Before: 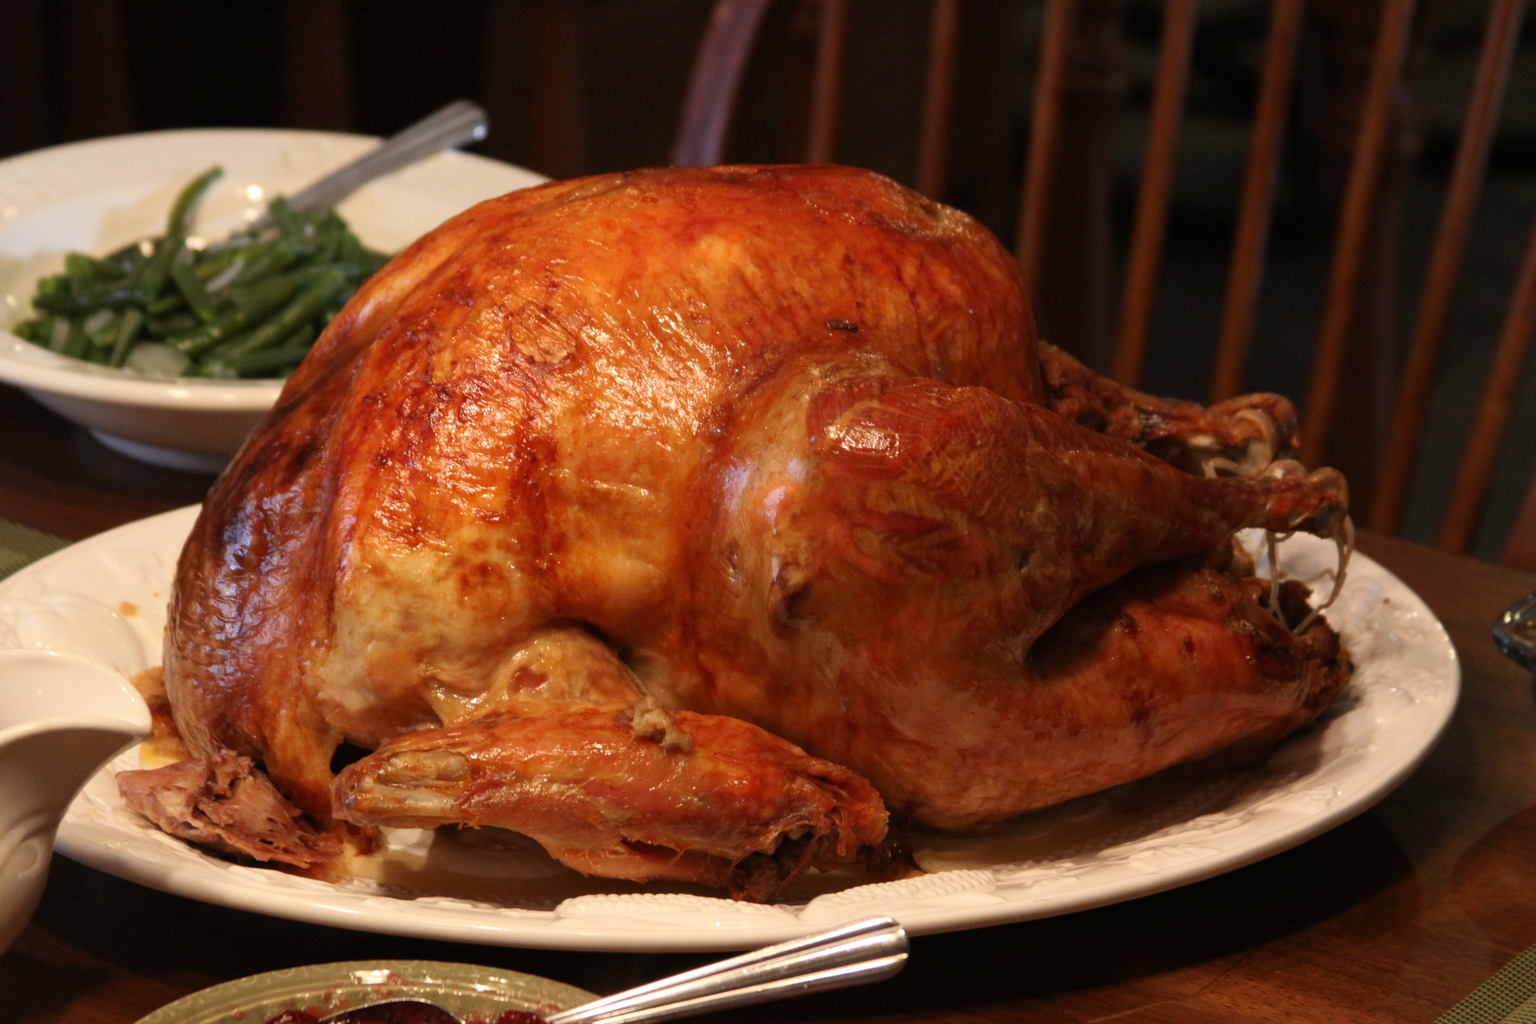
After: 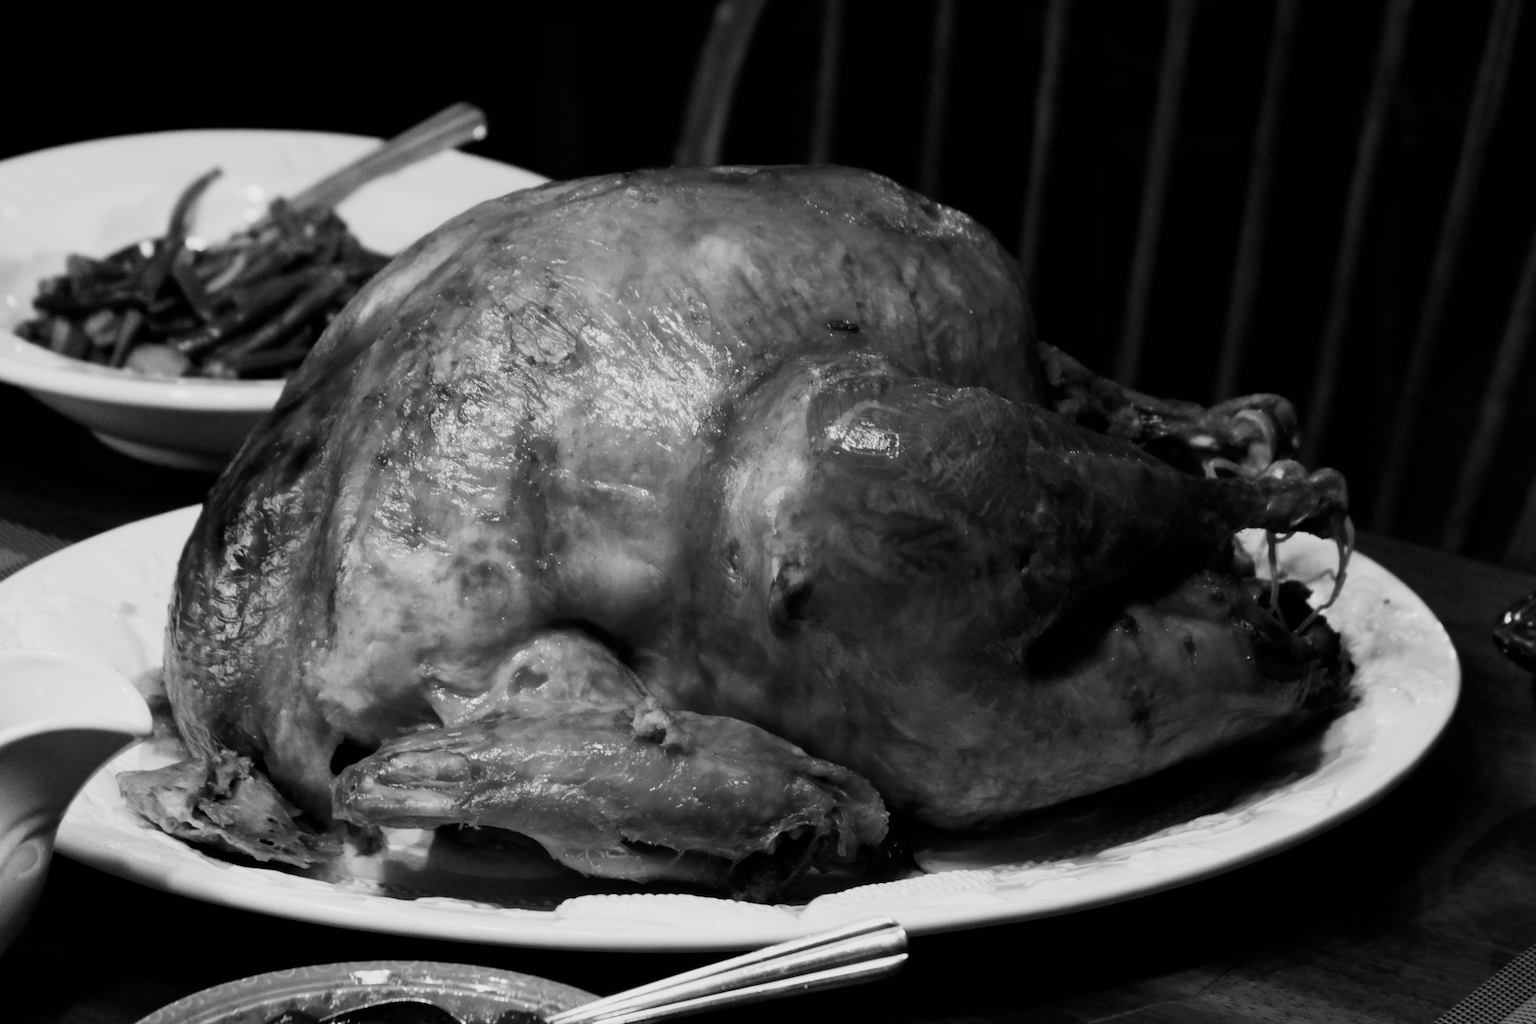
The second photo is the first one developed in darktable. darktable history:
filmic rgb: black relative exposure -5 EV, white relative exposure 3.5 EV, hardness 3.19, contrast 1.2, highlights saturation mix -50%
contrast brightness saturation: contrast 0.23, brightness 0.1, saturation 0.29
monochrome: a -71.75, b 75.82
